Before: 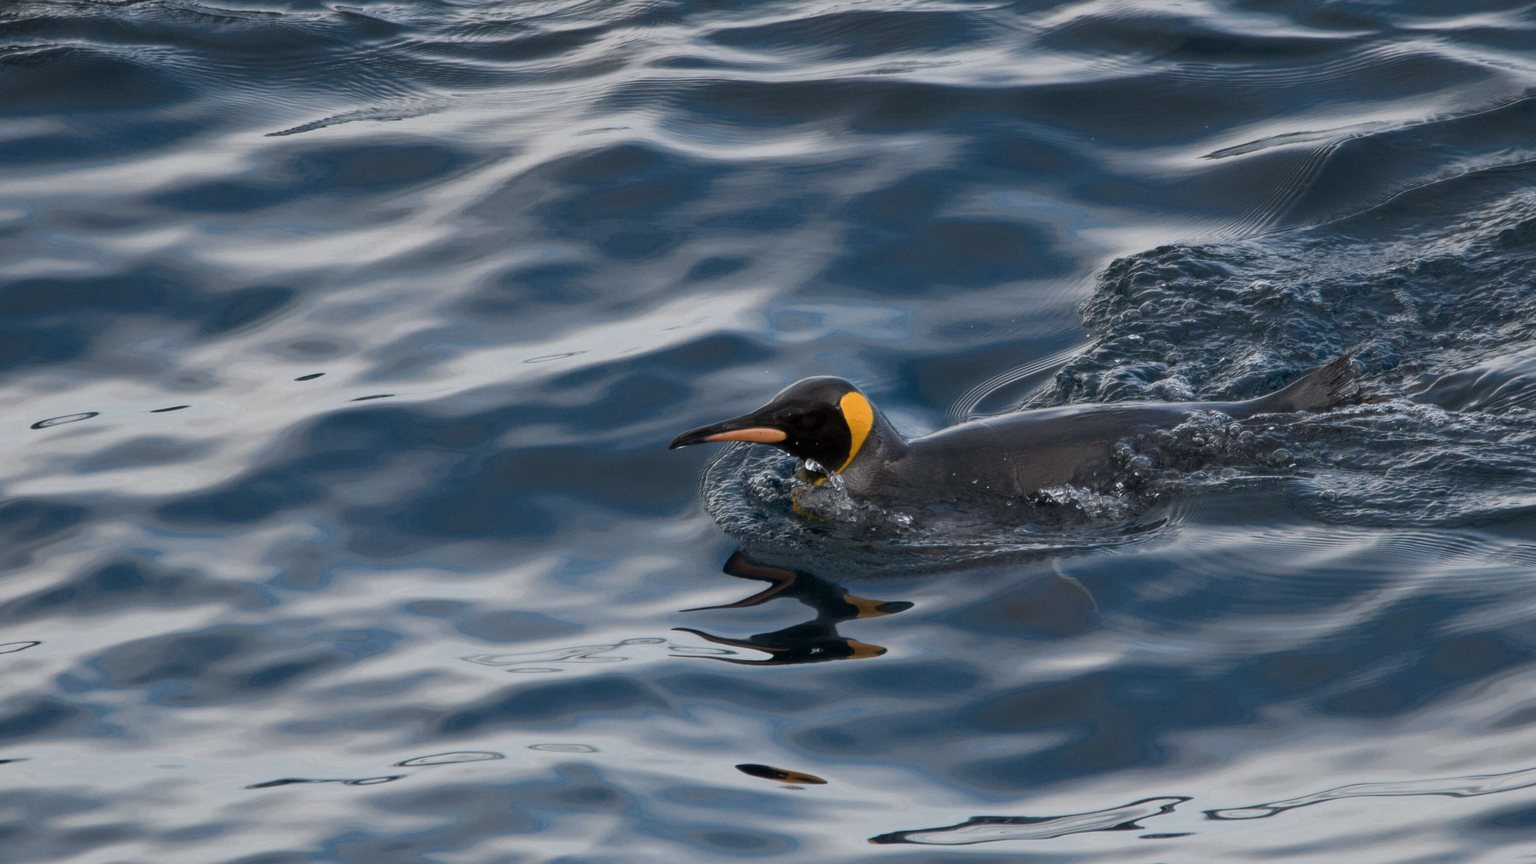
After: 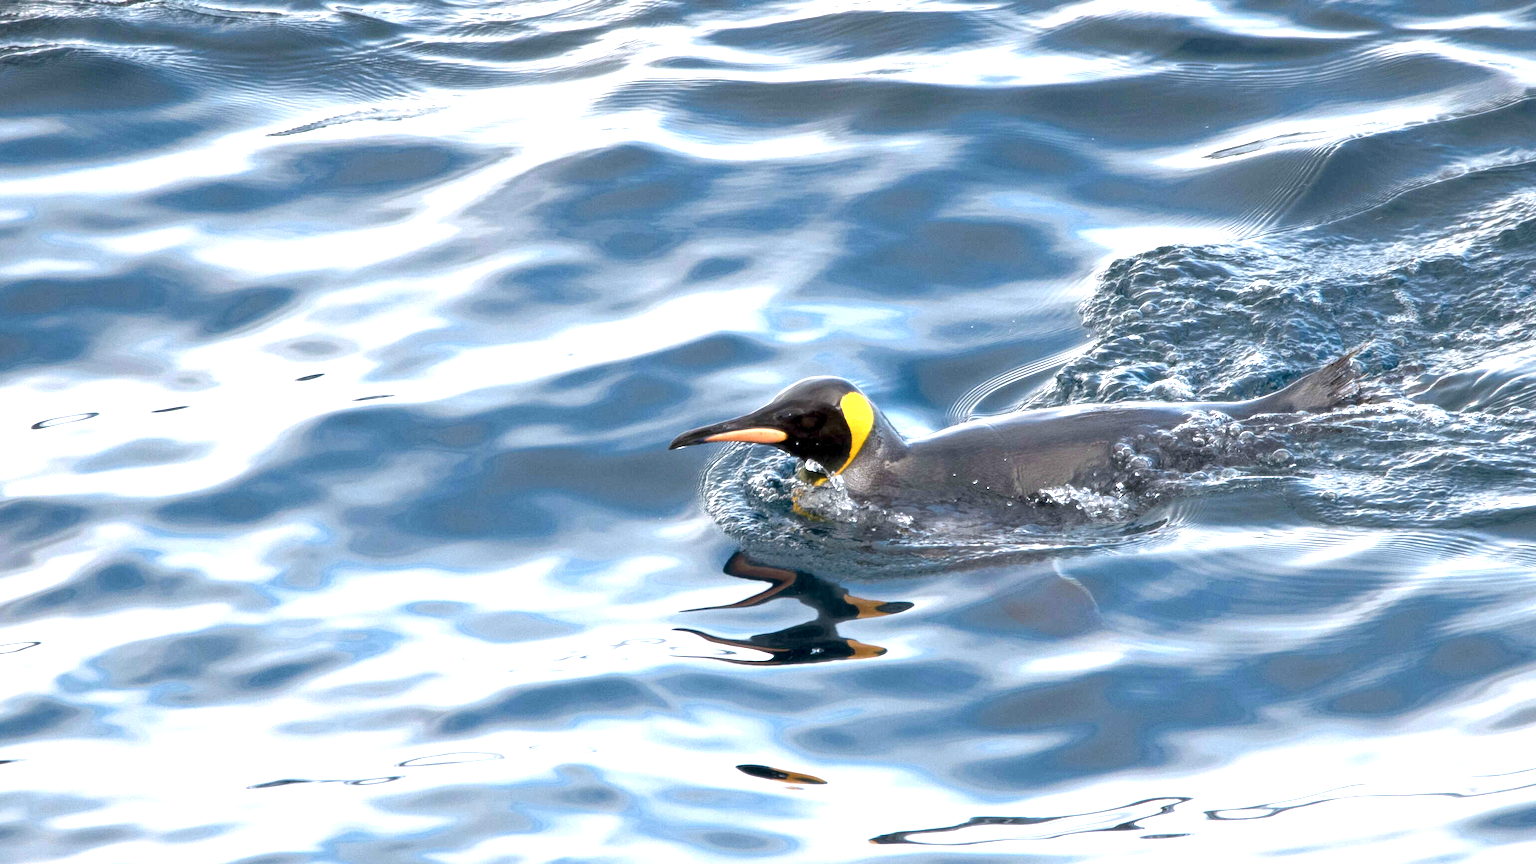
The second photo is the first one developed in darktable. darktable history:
exposure: black level correction 0.001, exposure 2.001 EV, compensate highlight preservation false
